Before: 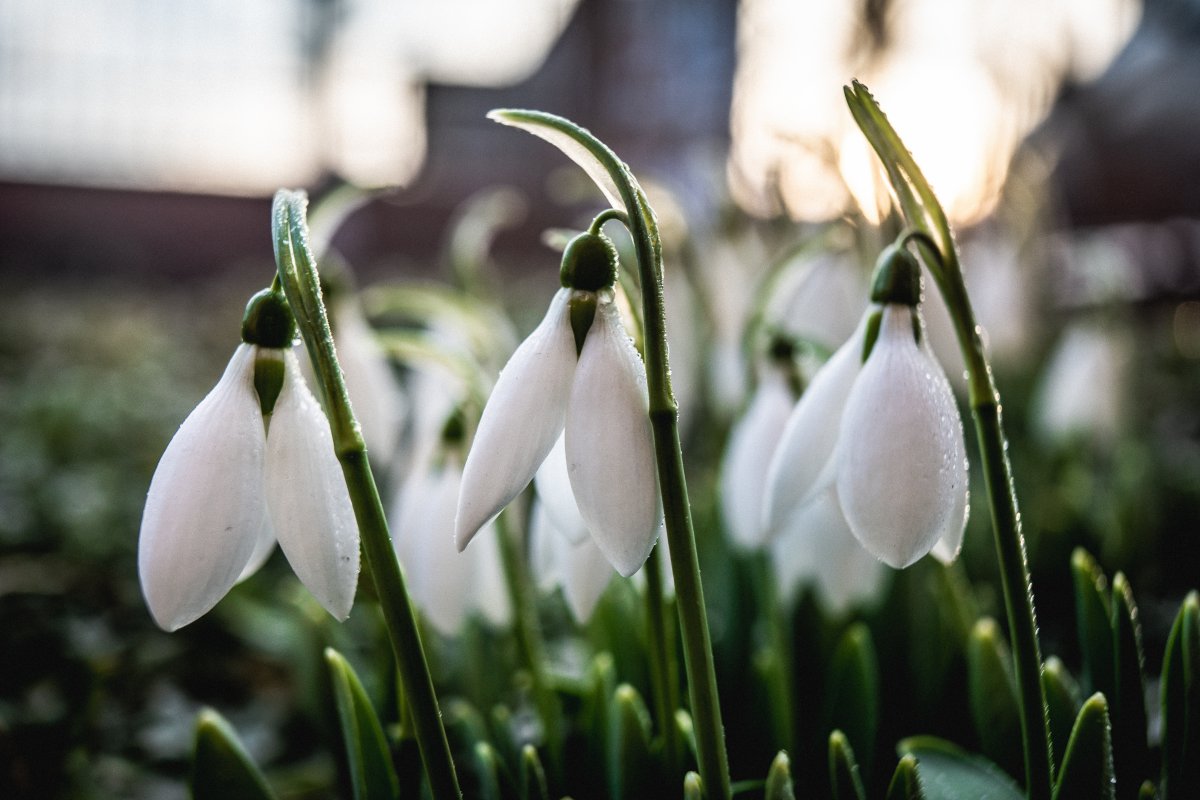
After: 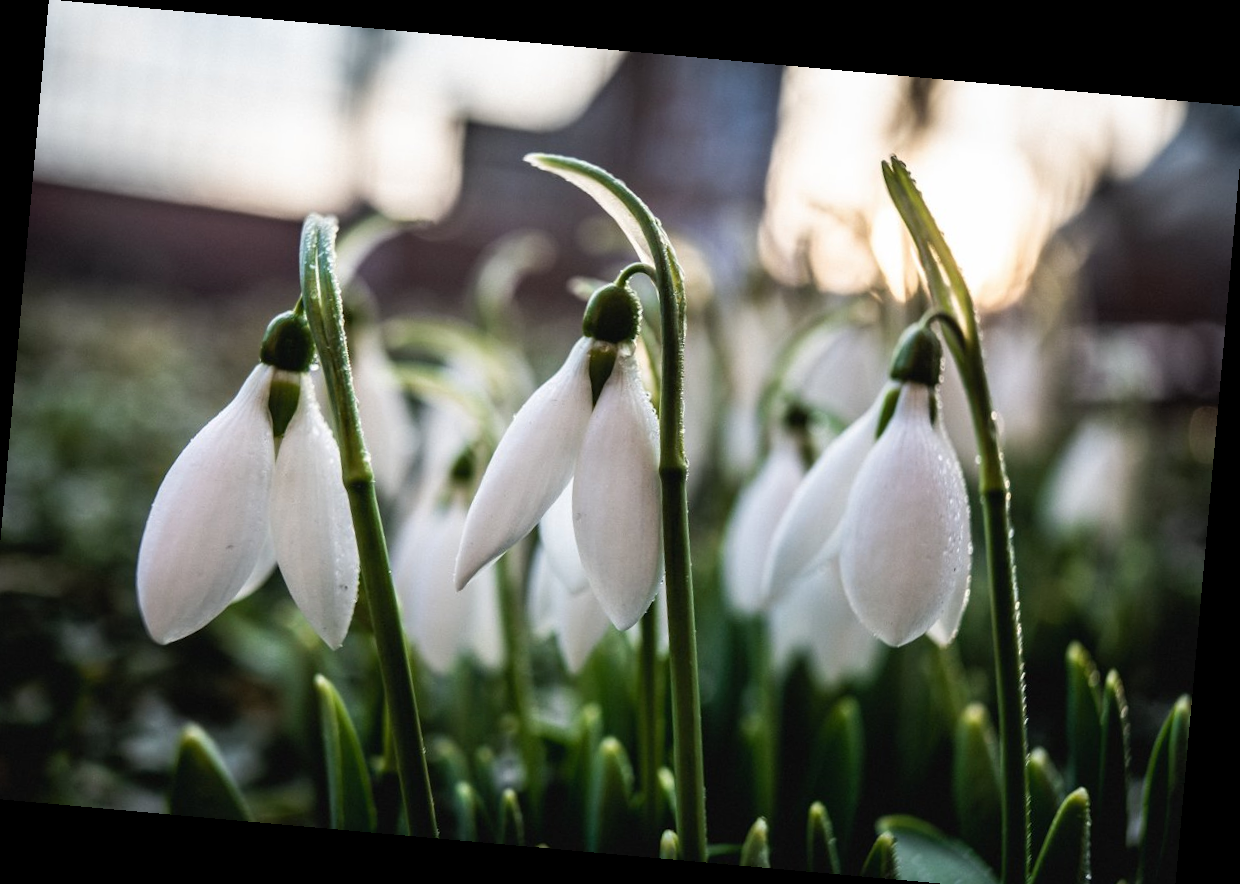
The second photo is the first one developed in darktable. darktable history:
rotate and perspective: rotation 5.12°, automatic cropping off
color balance: mode lift, gamma, gain (sRGB)
crop: left 1.743%, right 0.268%, bottom 2.011%
